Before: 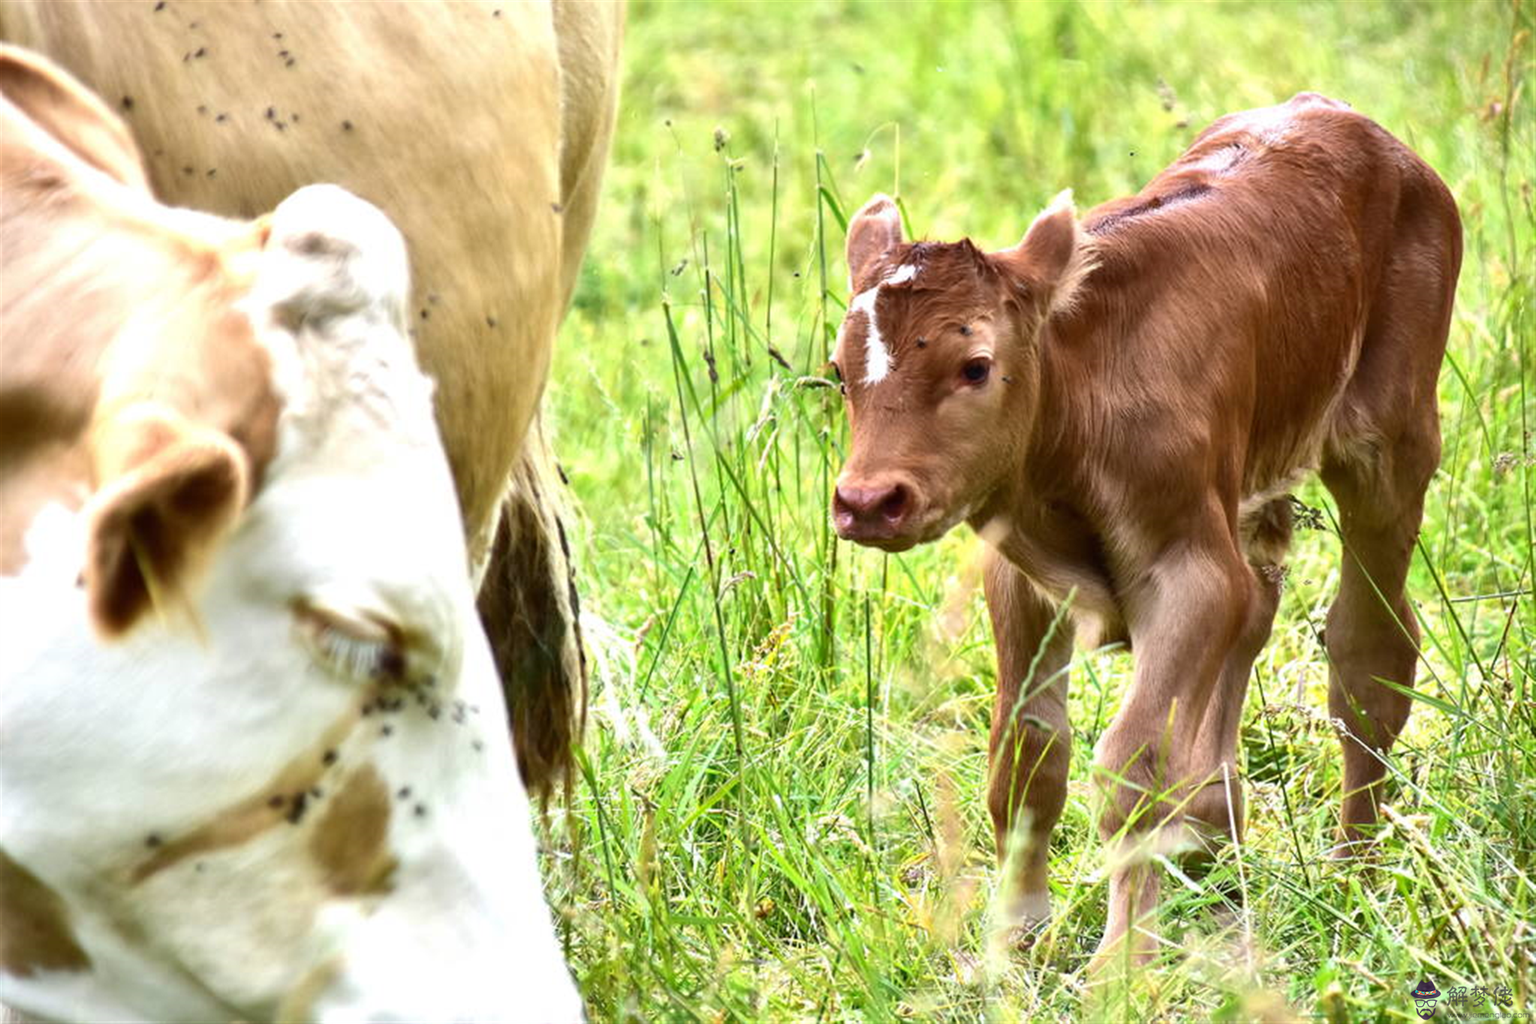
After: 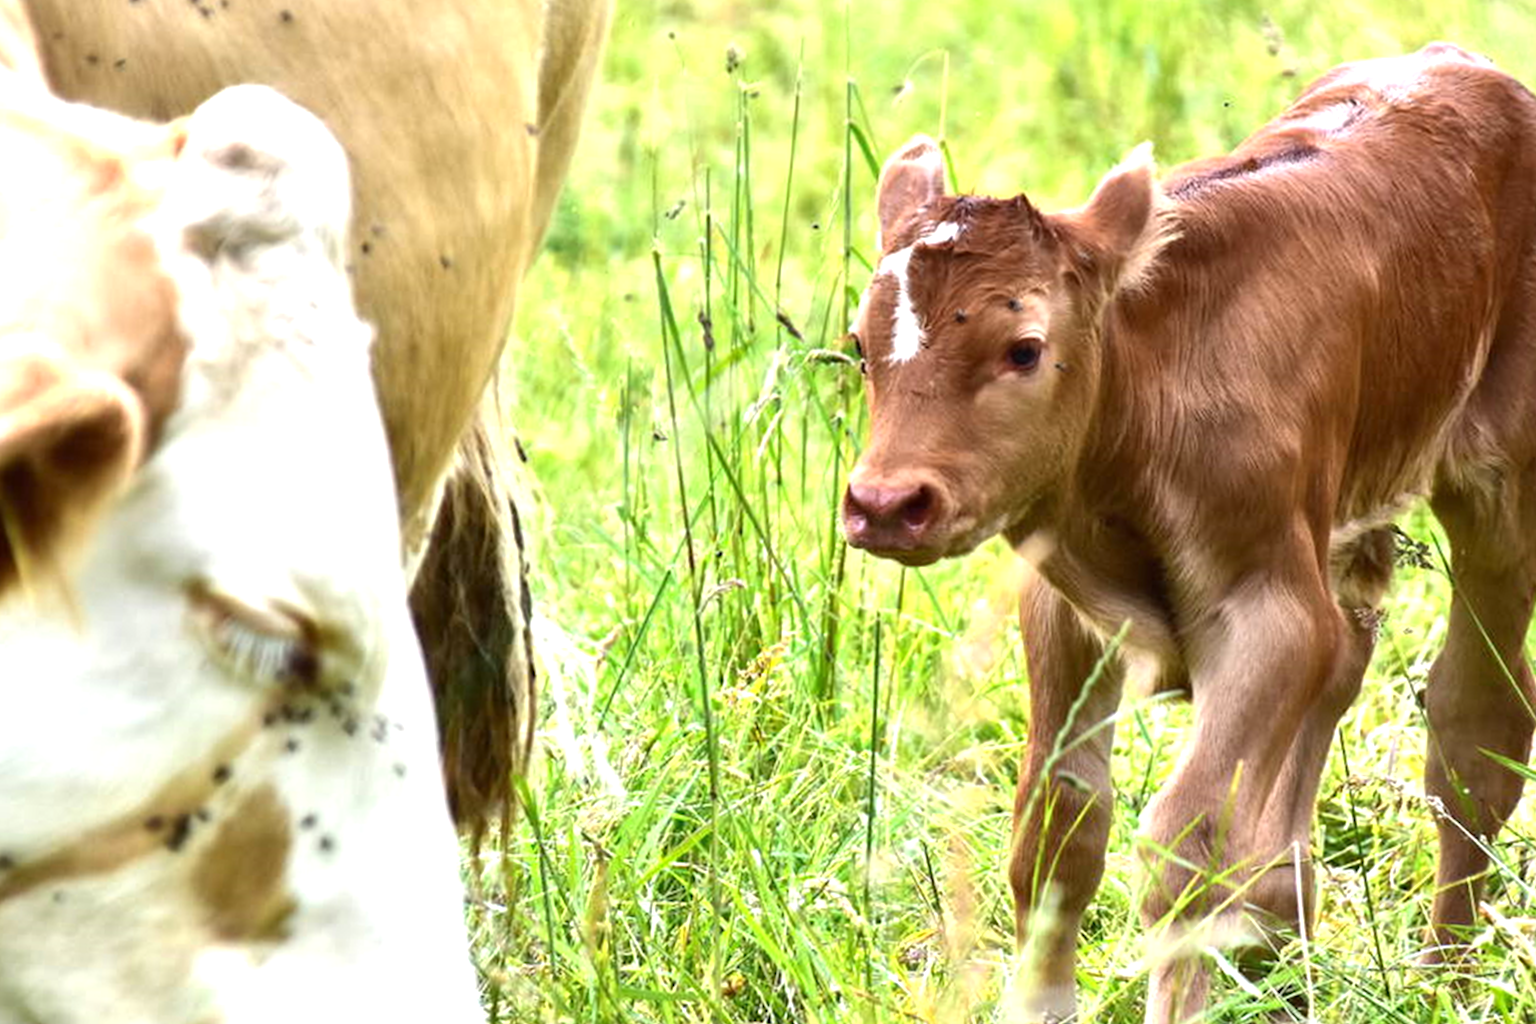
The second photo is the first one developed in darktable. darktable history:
exposure: exposure 0.34 EV, compensate highlight preservation false
crop and rotate: angle -3.28°, left 5.134%, top 5.203%, right 4.707%, bottom 4.641%
